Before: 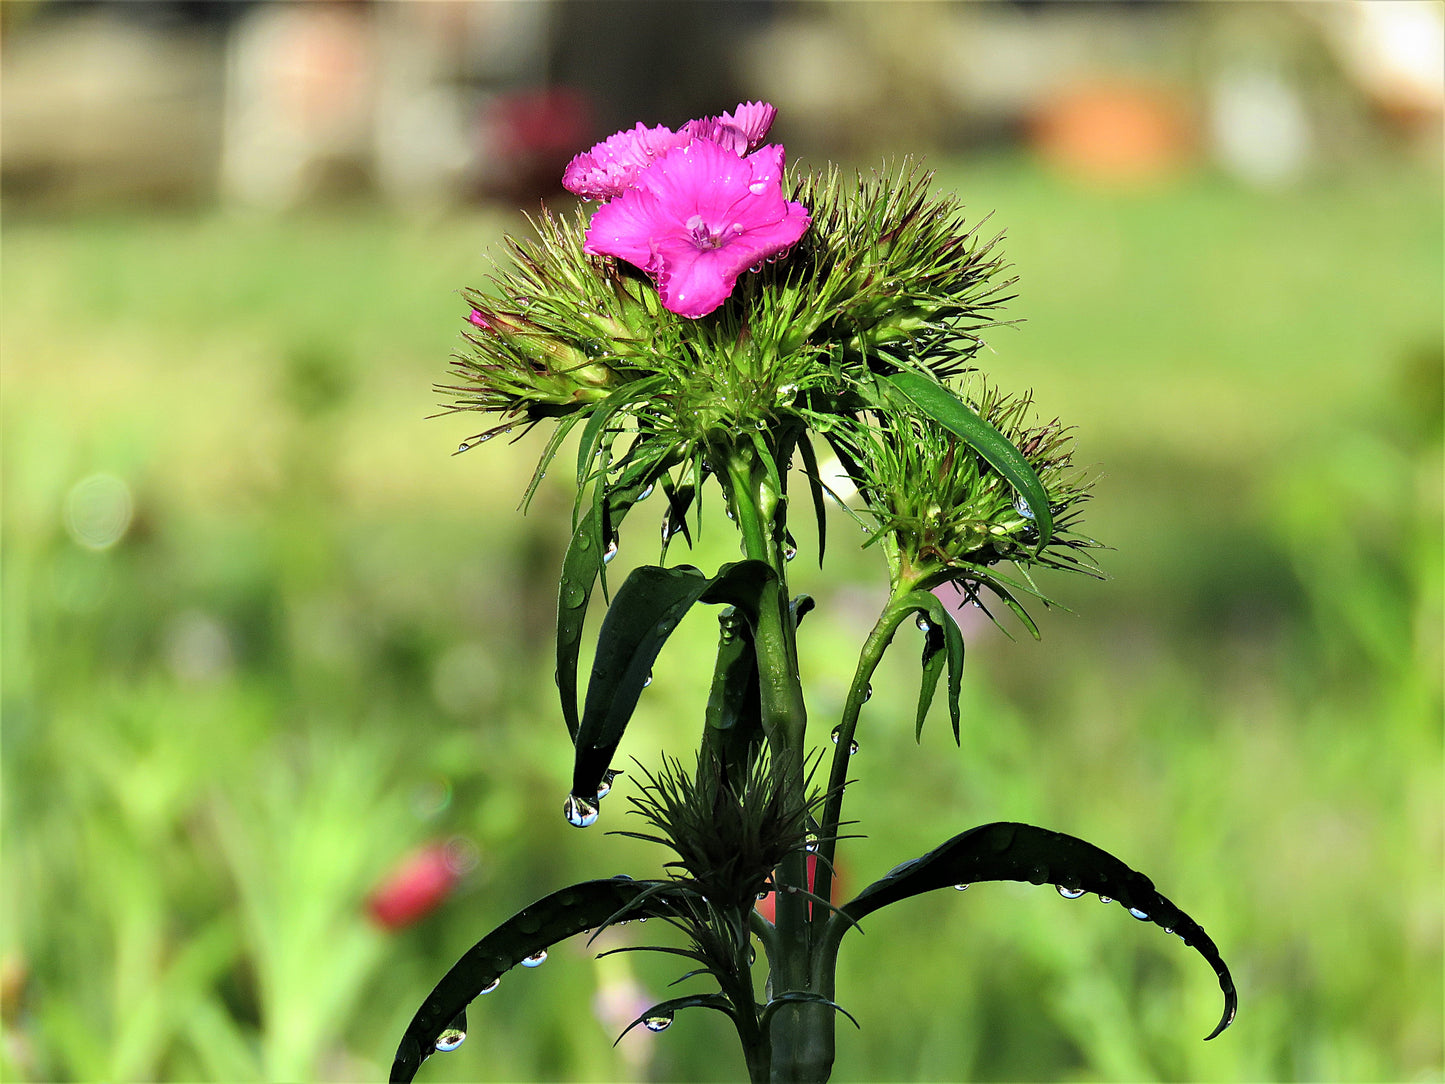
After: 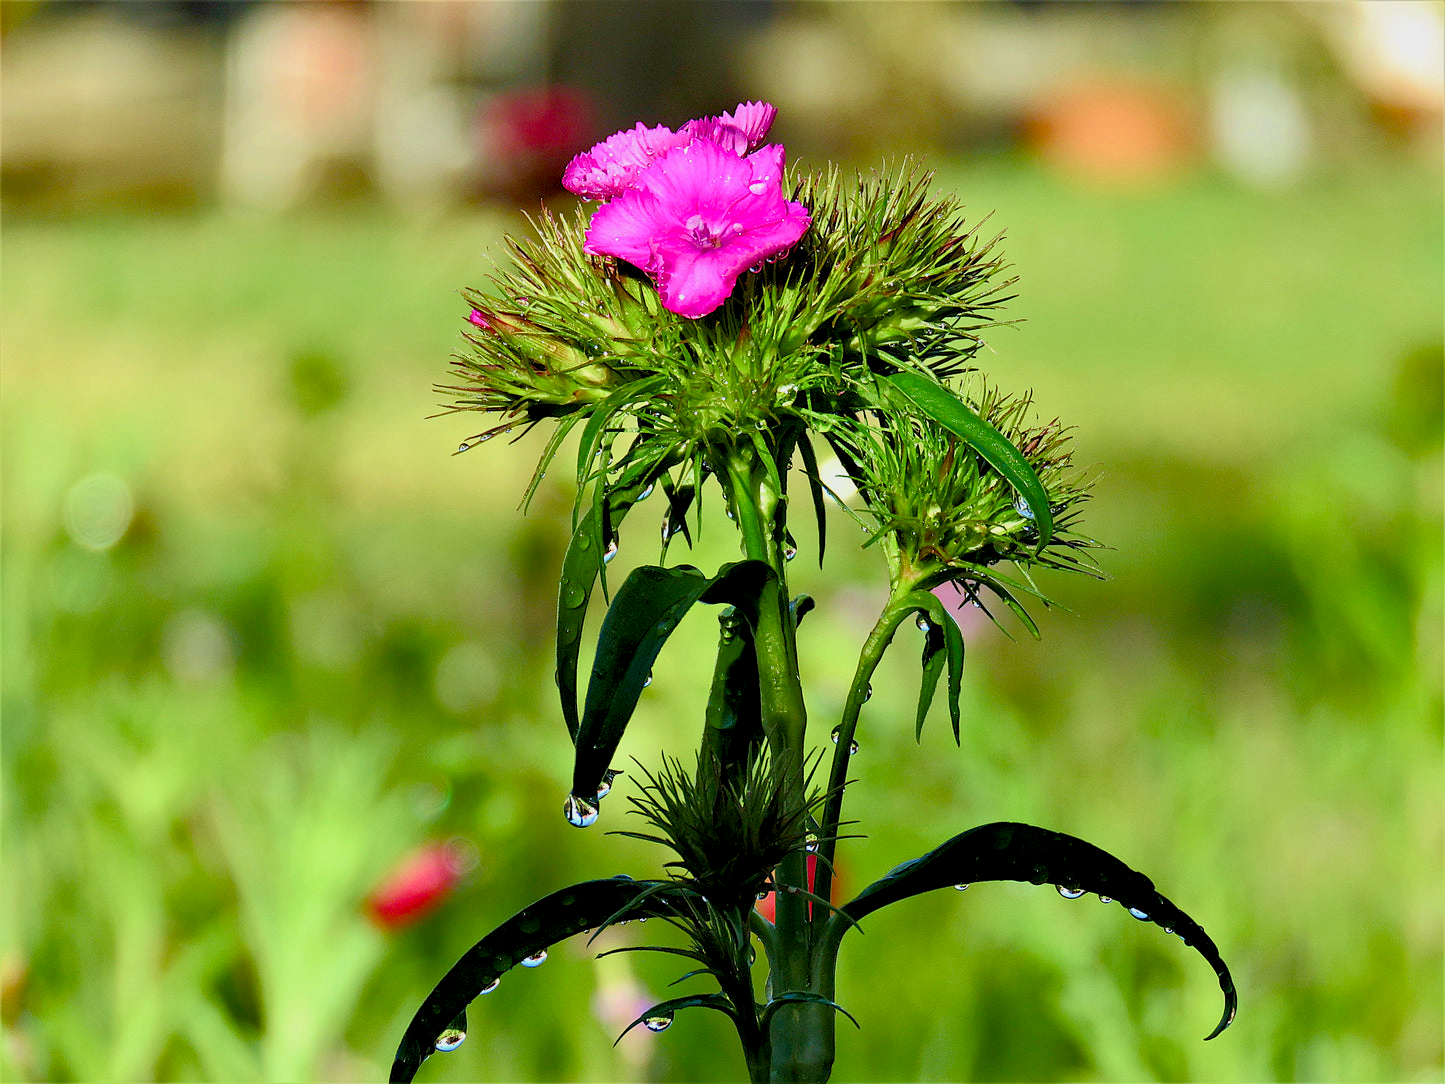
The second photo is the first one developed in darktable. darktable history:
color balance rgb: global offset › luminance -0.5%, perceptual saturation grading › highlights -17.77%, perceptual saturation grading › mid-tones 33.1%, perceptual saturation grading › shadows 50.52%, perceptual brilliance grading › highlights 10.8%, perceptual brilliance grading › shadows -10.8%, global vibrance 24.22%, contrast -25%
velvia: on, module defaults
